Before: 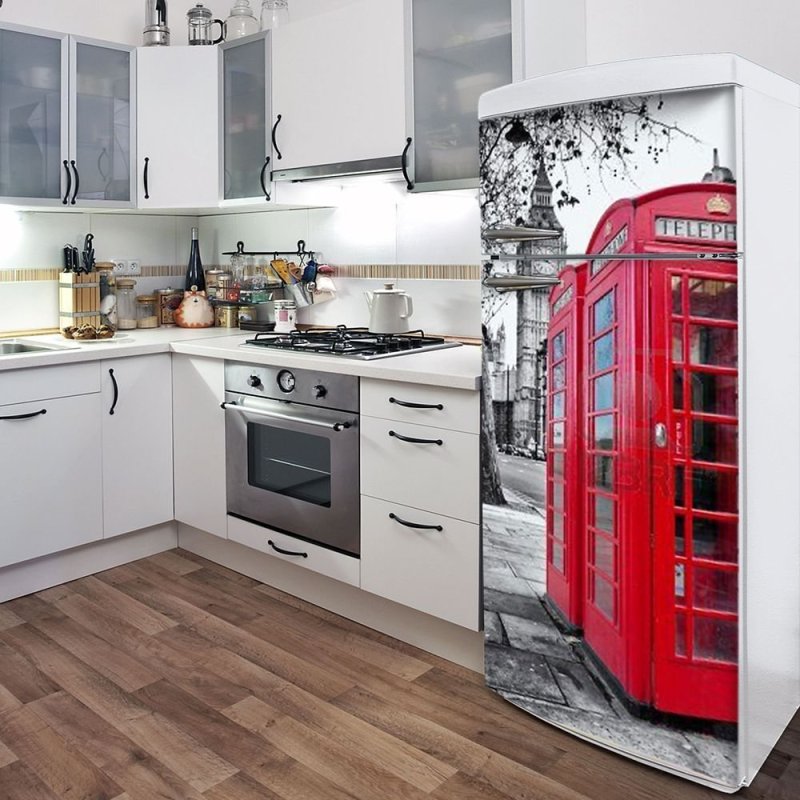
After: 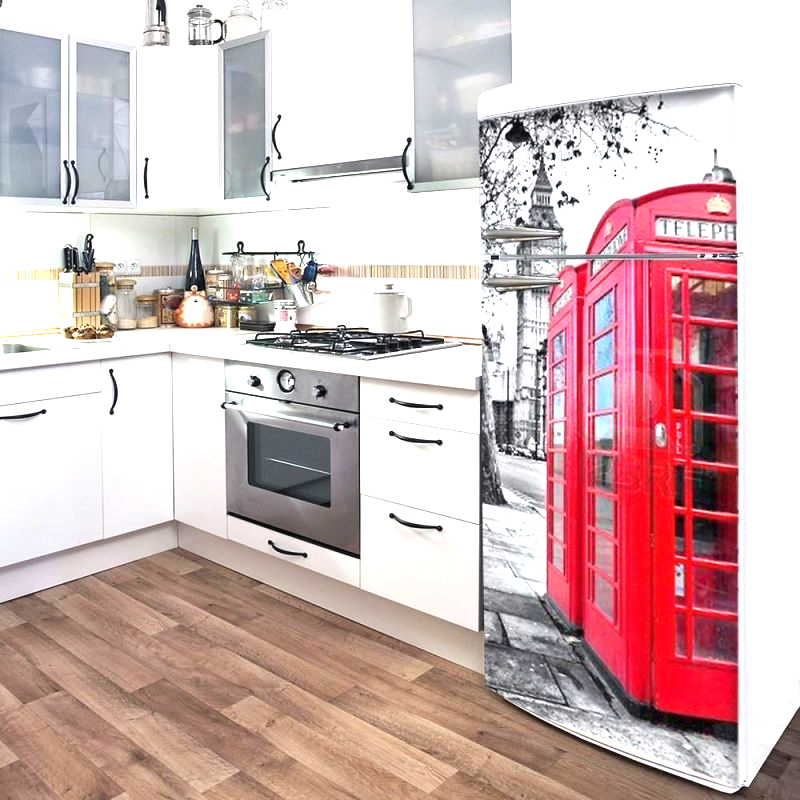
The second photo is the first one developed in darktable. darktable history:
exposure: black level correction 0, exposure 1.096 EV, compensate exposure bias true, compensate highlight preservation false
